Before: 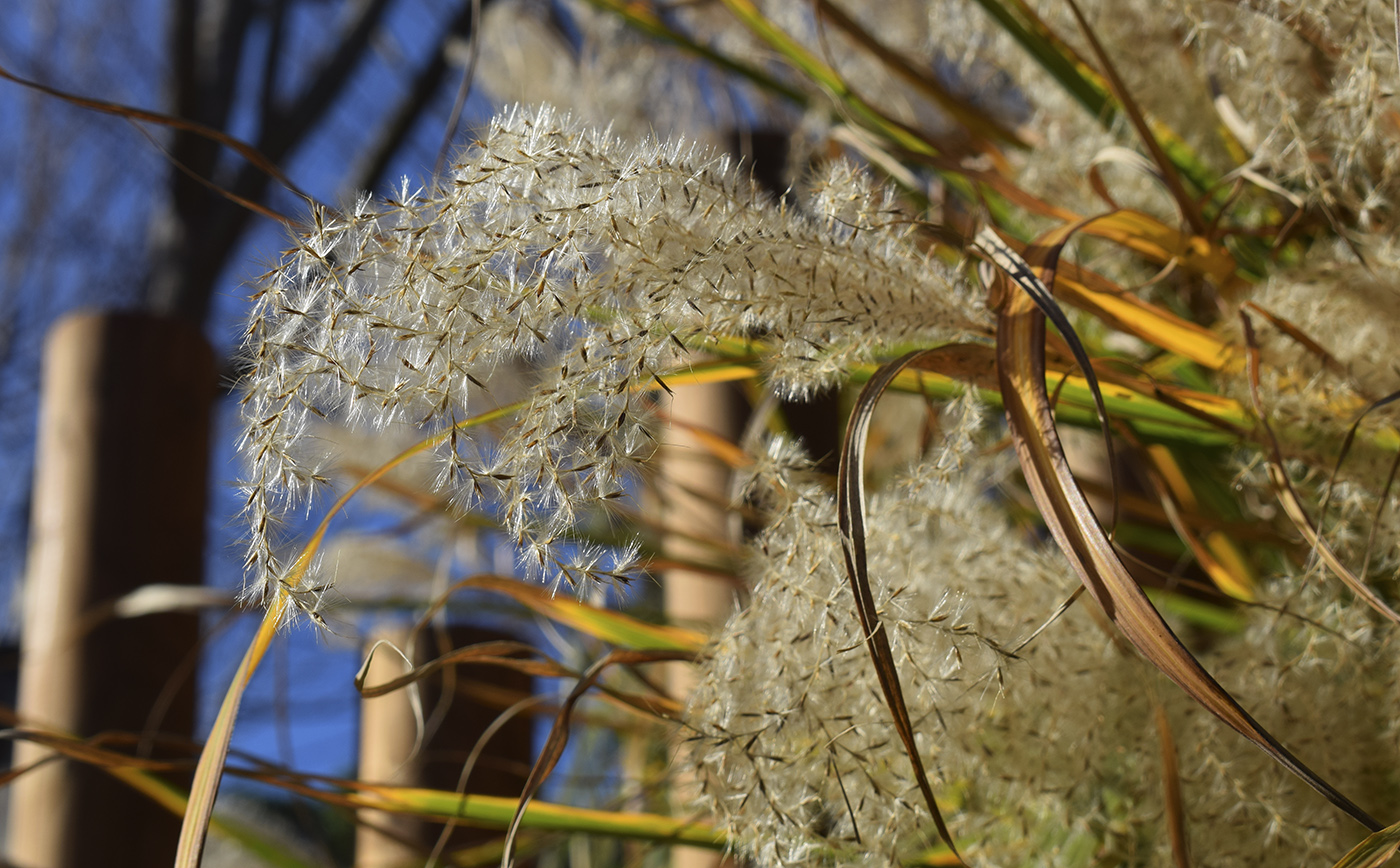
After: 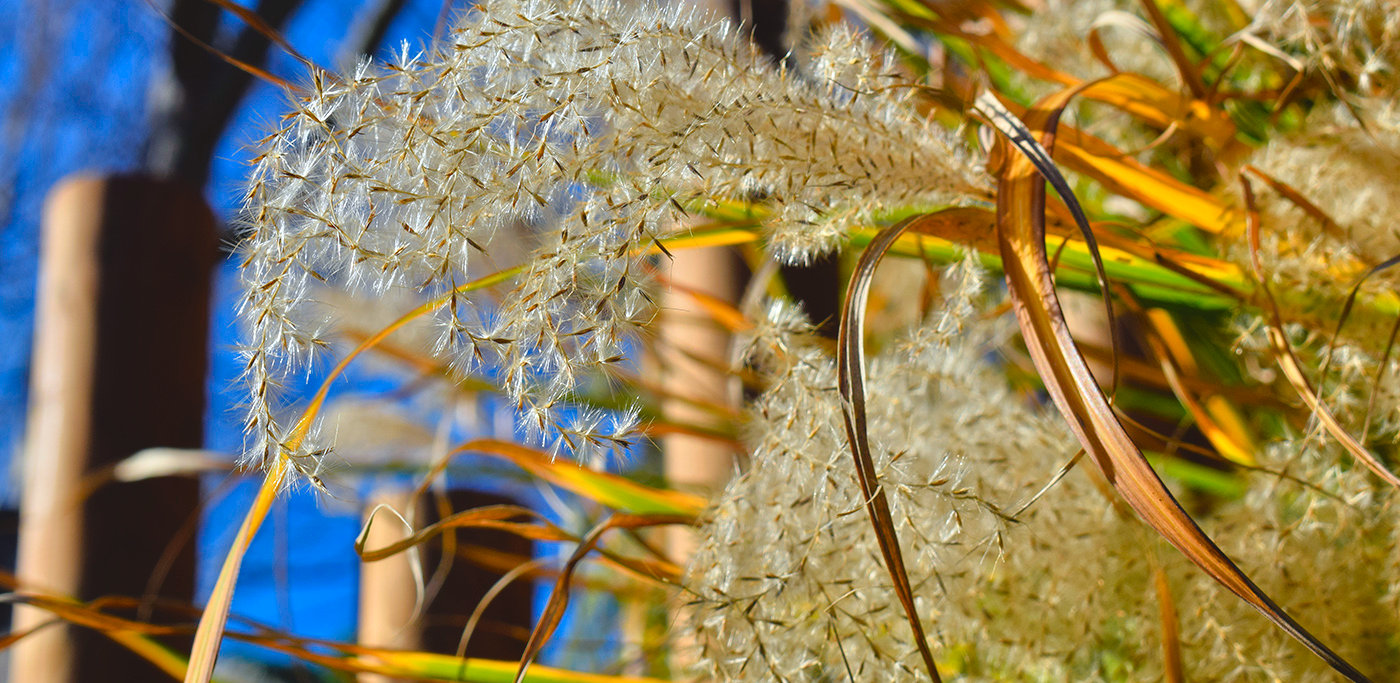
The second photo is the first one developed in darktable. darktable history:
color calibration: illuminant F (fluorescent), F source F9 (Cool White Deluxe 4150 K) – high CRI, x 0.374, y 0.373, temperature 4158.34 K
exposure: exposure -0.151 EV, compensate highlight preservation false
crop and rotate: top 15.774%, bottom 5.506%
tone equalizer: -7 EV 0.15 EV, -6 EV 0.6 EV, -5 EV 1.15 EV, -4 EV 1.33 EV, -3 EV 1.15 EV, -2 EV 0.6 EV, -1 EV 0.15 EV, mask exposure compensation -0.5 EV
color balance rgb: shadows lift › chroma 2%, shadows lift › hue 247.2°, power › chroma 0.3%, power › hue 25.2°, highlights gain › chroma 3%, highlights gain › hue 60°, global offset › luminance 0.75%, perceptual saturation grading › global saturation 20%, perceptual saturation grading › highlights -20%, perceptual saturation grading › shadows 30%, global vibrance 20%
